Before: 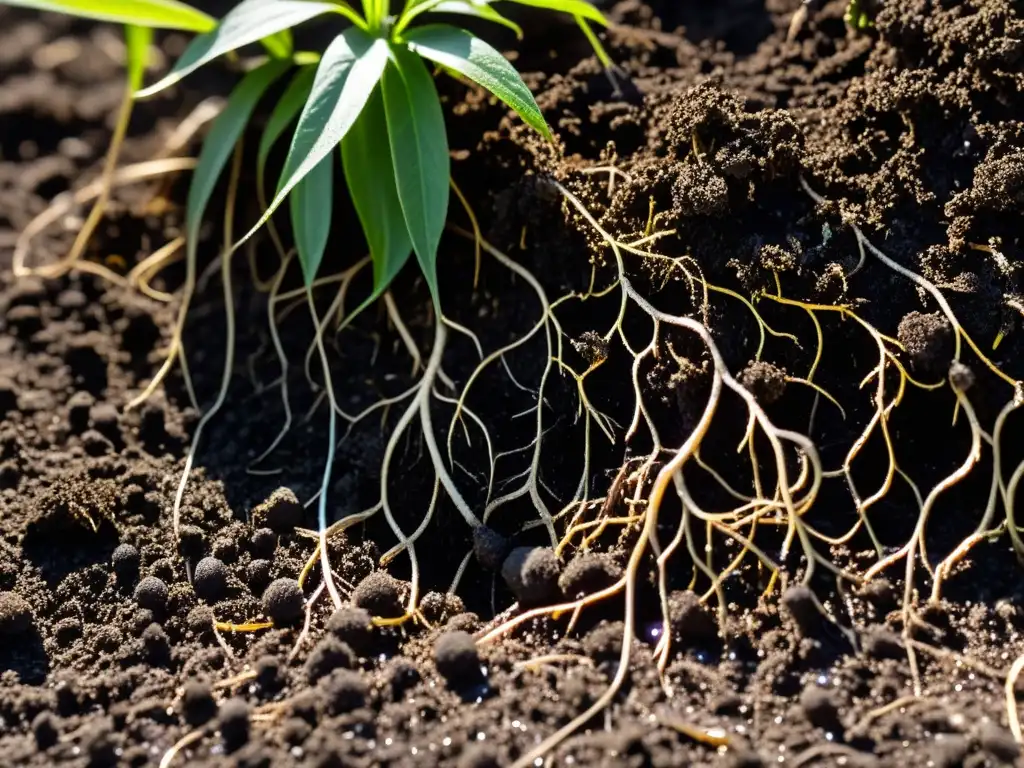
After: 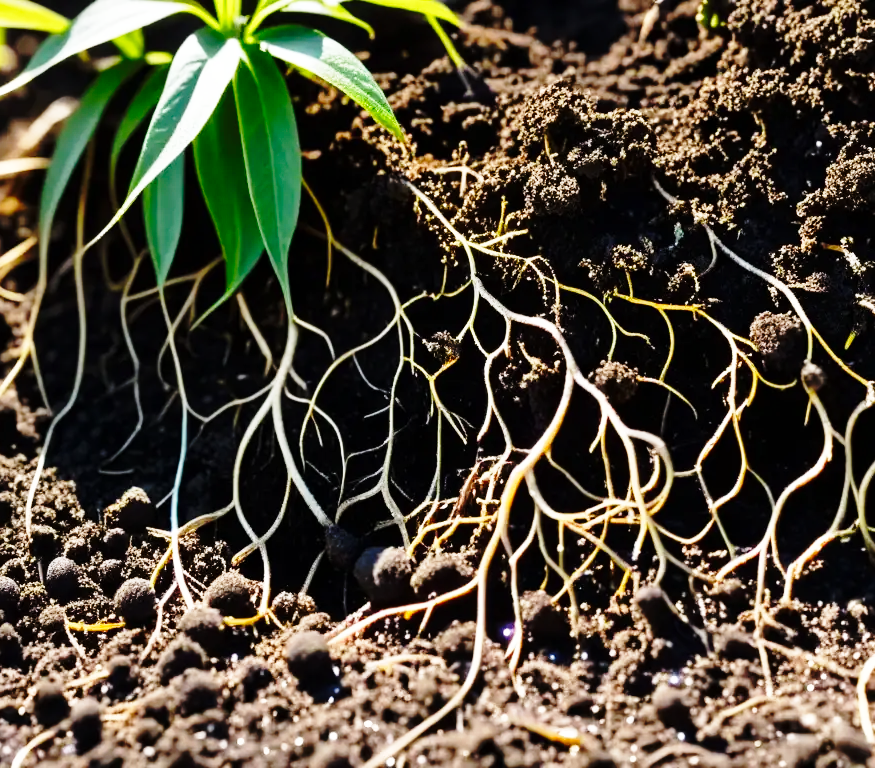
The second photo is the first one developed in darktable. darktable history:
base curve: curves: ch0 [(0, 0) (0.04, 0.03) (0.133, 0.232) (0.448, 0.748) (0.843, 0.968) (1, 1)], preserve colors none
crop and rotate: left 14.545%
